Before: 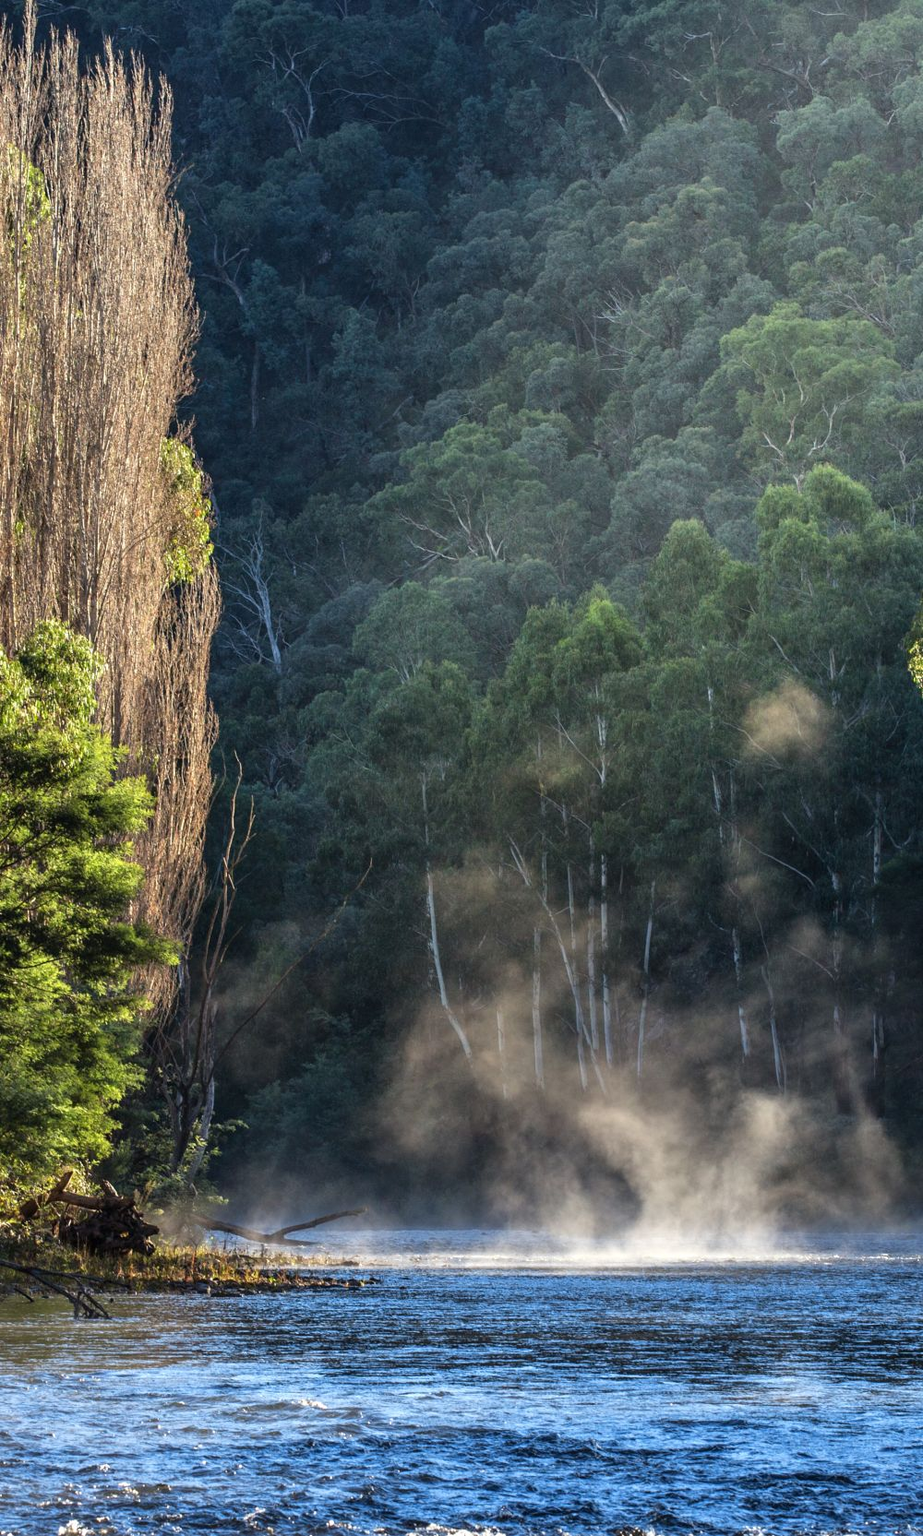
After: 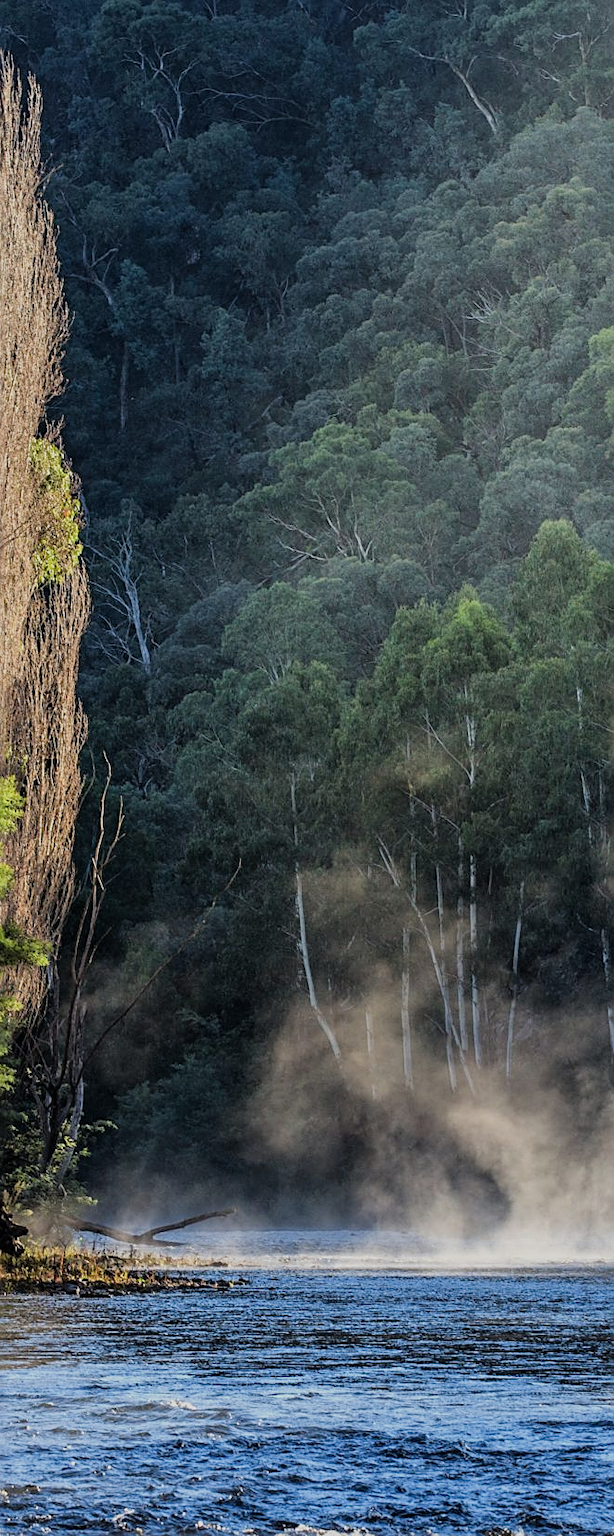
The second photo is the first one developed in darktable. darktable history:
filmic rgb: black relative exposure -7.65 EV, white relative exposure 4.56 EV, hardness 3.61
crop and rotate: left 14.292%, right 19.041%
sharpen: on, module defaults
